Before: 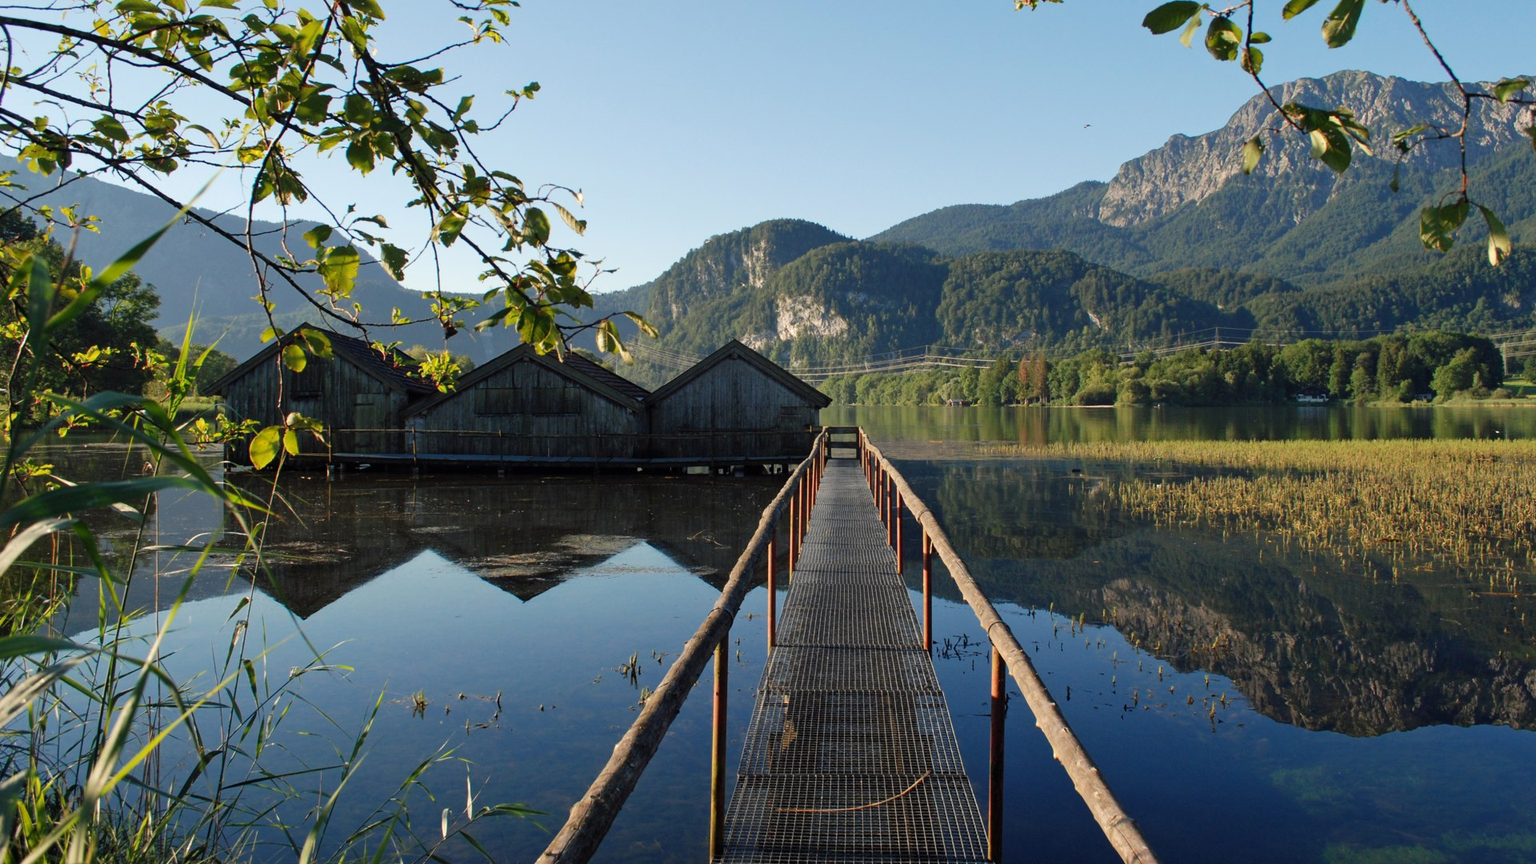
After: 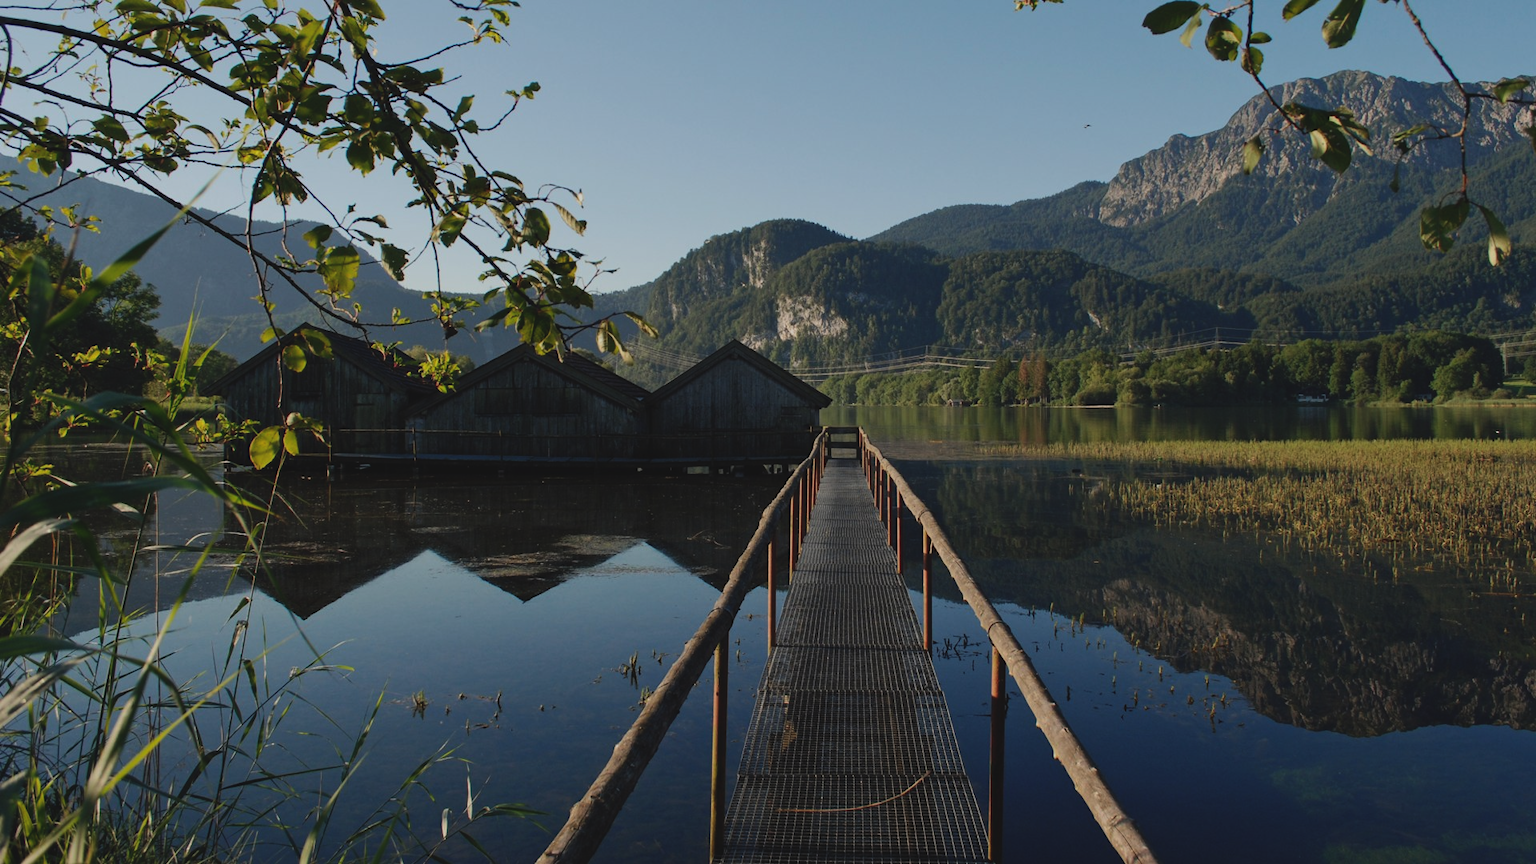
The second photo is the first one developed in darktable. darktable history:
contrast brightness saturation: contrast -0.02, brightness -0.01, saturation 0.03
exposure: black level correction -0.016, exposure -1.018 EV, compensate highlight preservation false
tone equalizer: -8 EV -0.417 EV, -7 EV -0.389 EV, -6 EV -0.333 EV, -5 EV -0.222 EV, -3 EV 0.222 EV, -2 EV 0.333 EV, -1 EV 0.389 EV, +0 EV 0.417 EV, edges refinement/feathering 500, mask exposure compensation -1.57 EV, preserve details no
